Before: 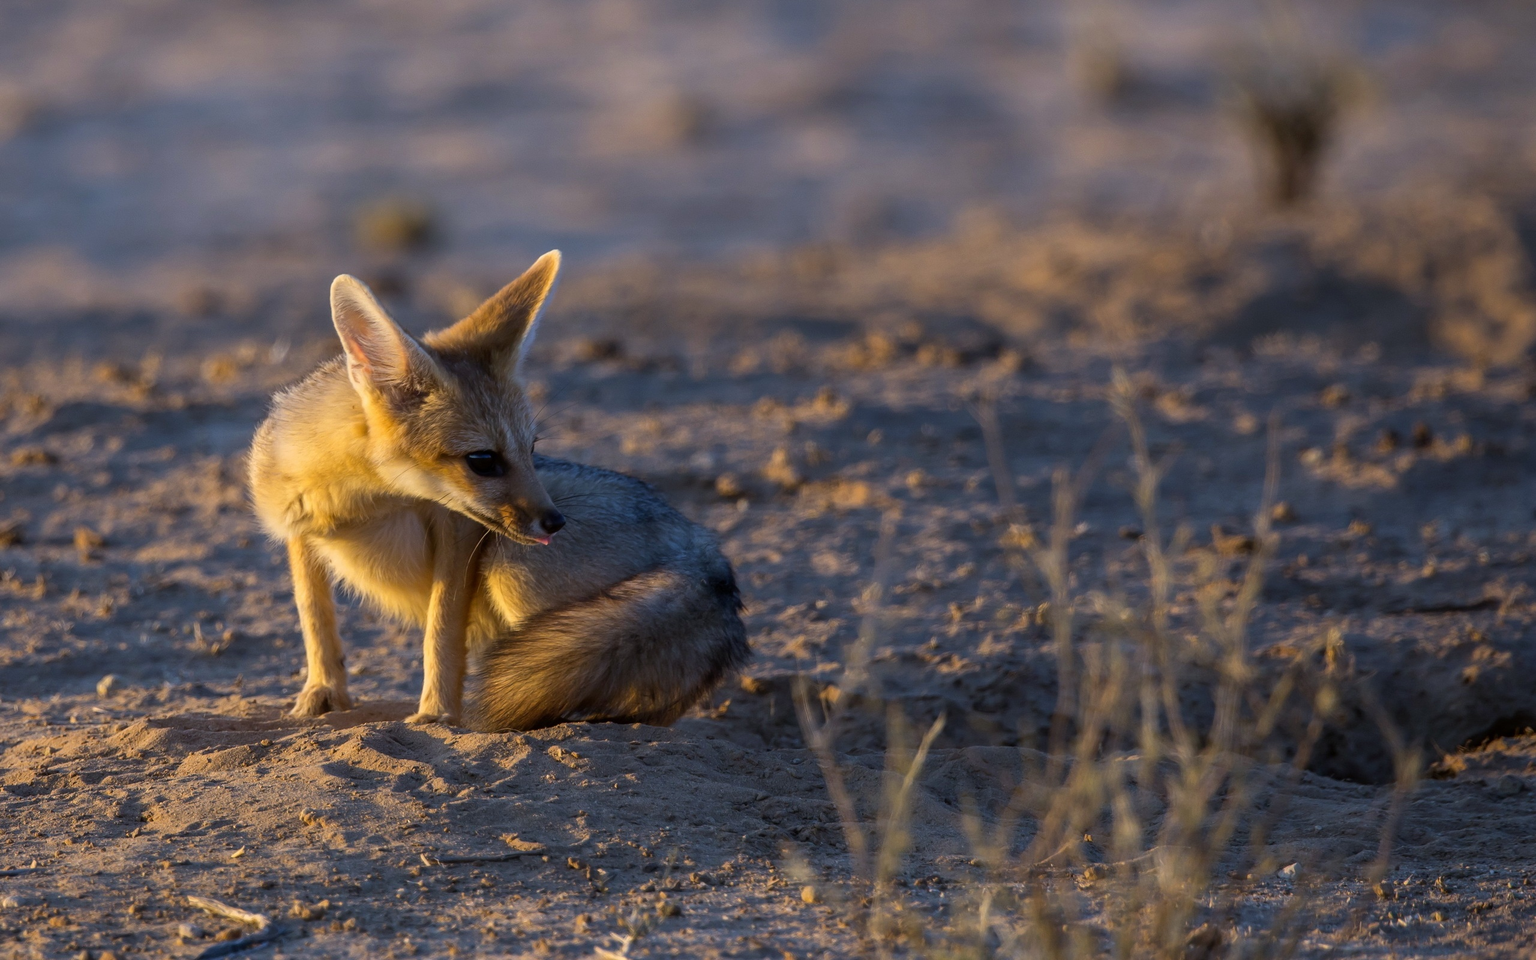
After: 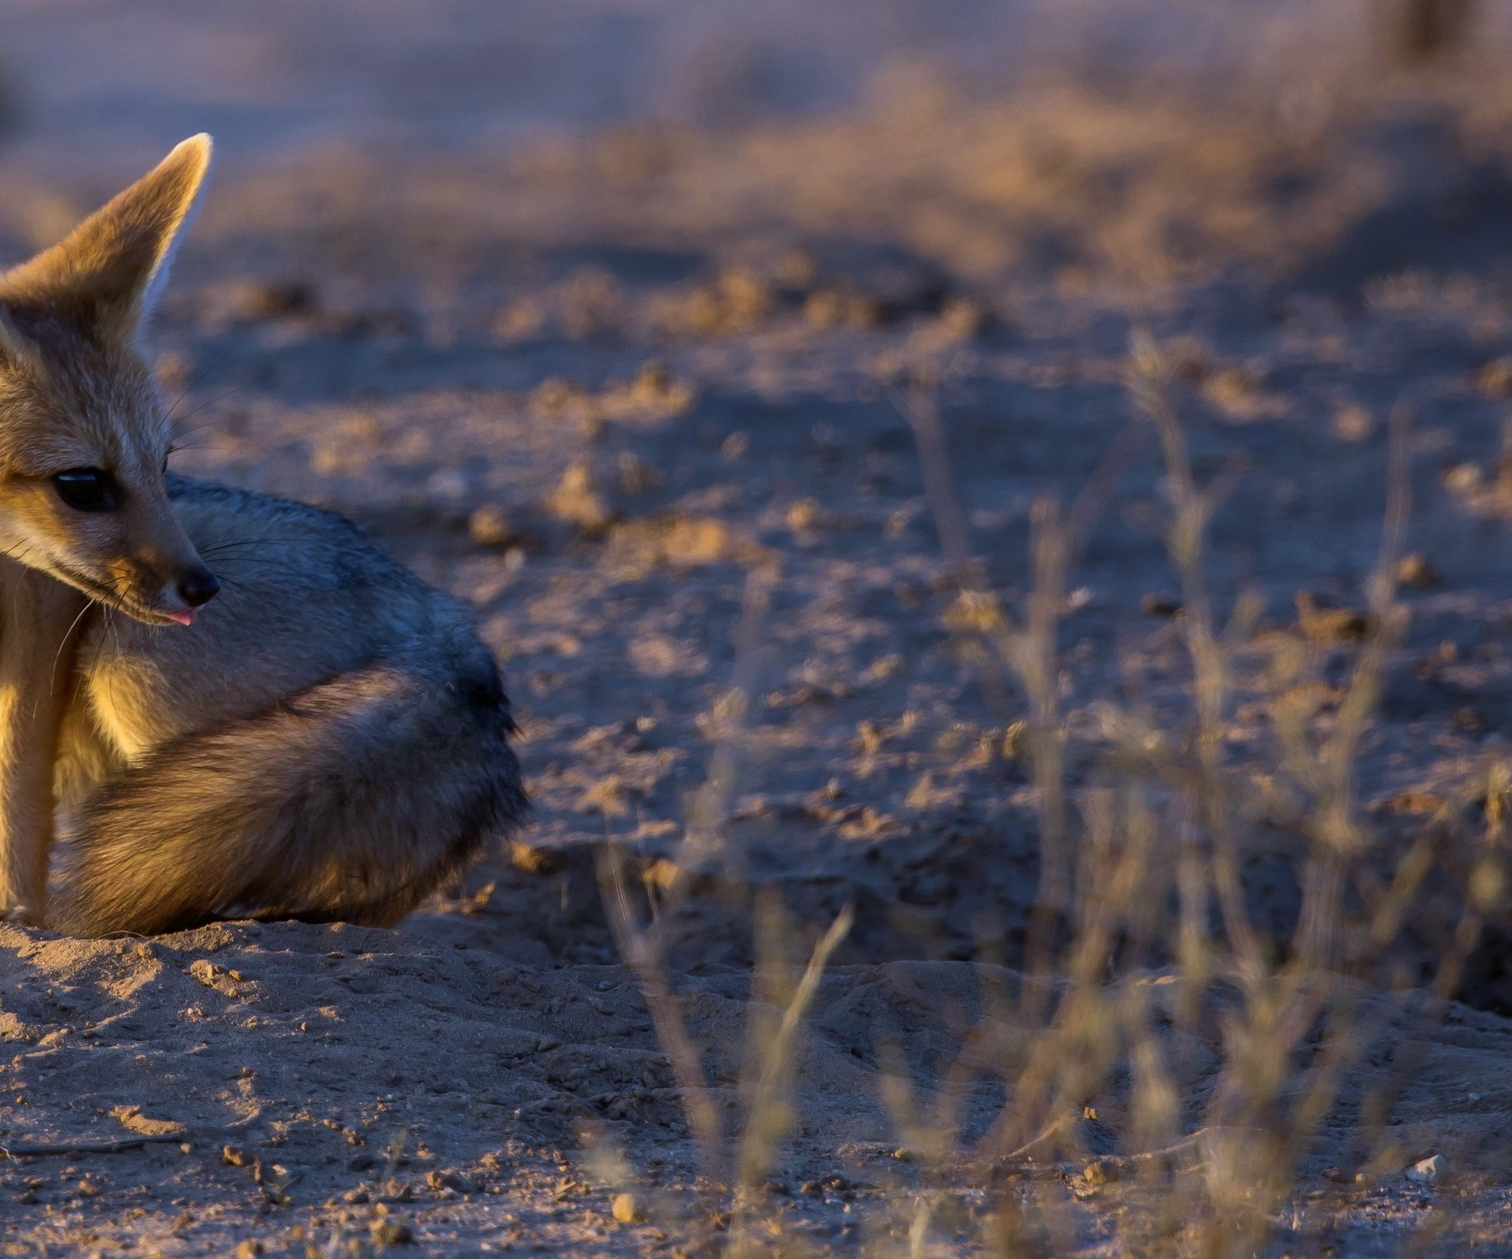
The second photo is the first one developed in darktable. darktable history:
crop and rotate: left 28.256%, top 17.734%, right 12.656%, bottom 3.573%
velvia: strength 17%
color calibration: illuminant as shot in camera, x 0.358, y 0.373, temperature 4628.91 K
